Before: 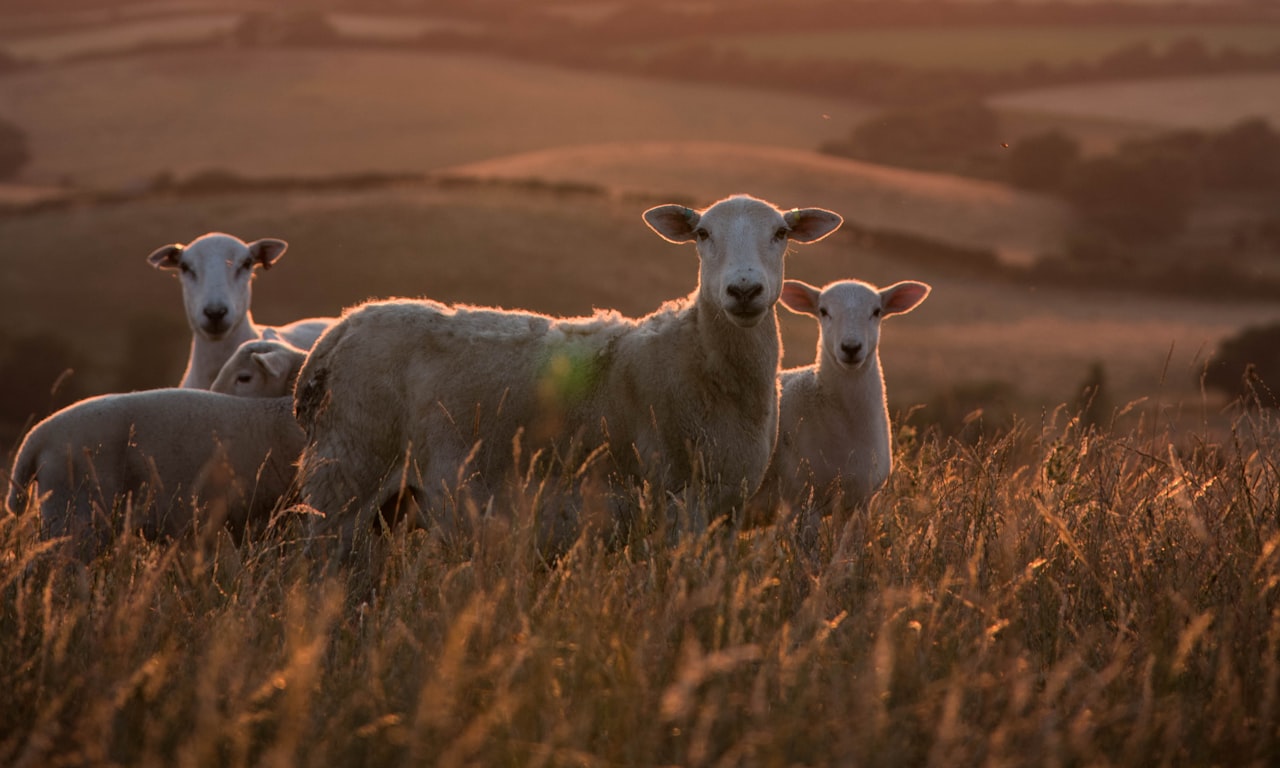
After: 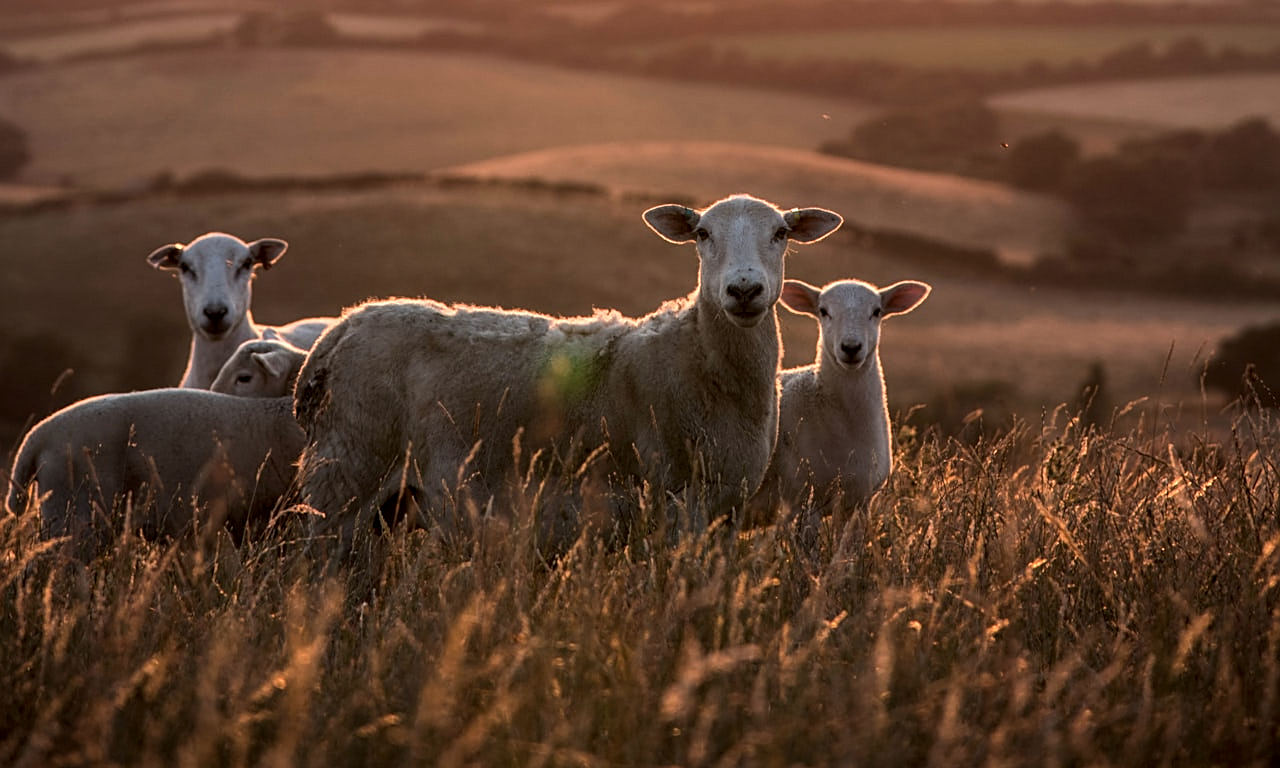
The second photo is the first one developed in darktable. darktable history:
local contrast: on, module defaults
tone equalizer: -8 EV -0.397 EV, -7 EV -0.368 EV, -6 EV -0.345 EV, -5 EV -0.187 EV, -3 EV 0.235 EV, -2 EV 0.306 EV, -1 EV 0.397 EV, +0 EV 0.396 EV, edges refinement/feathering 500, mask exposure compensation -1.57 EV, preserve details no
sharpen: on, module defaults
